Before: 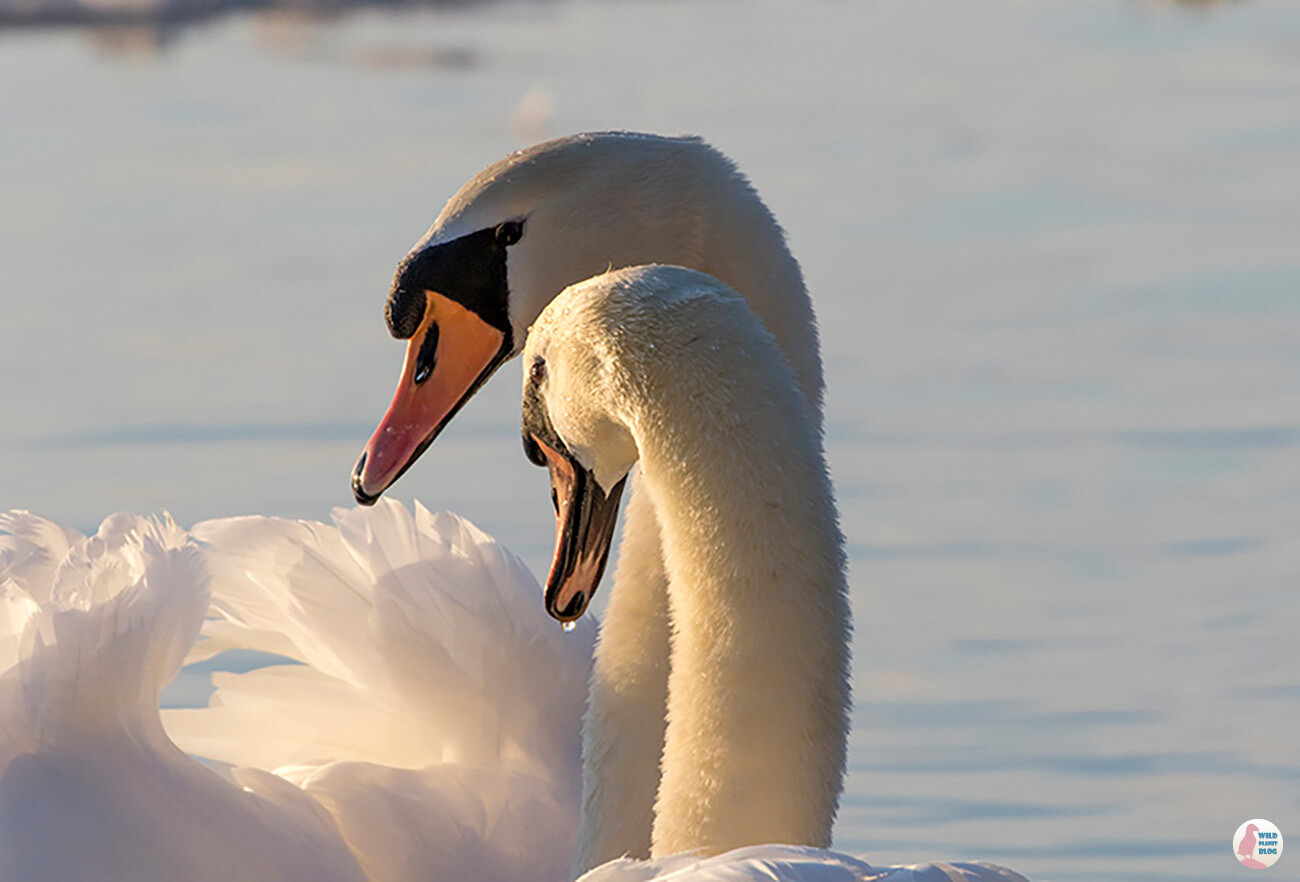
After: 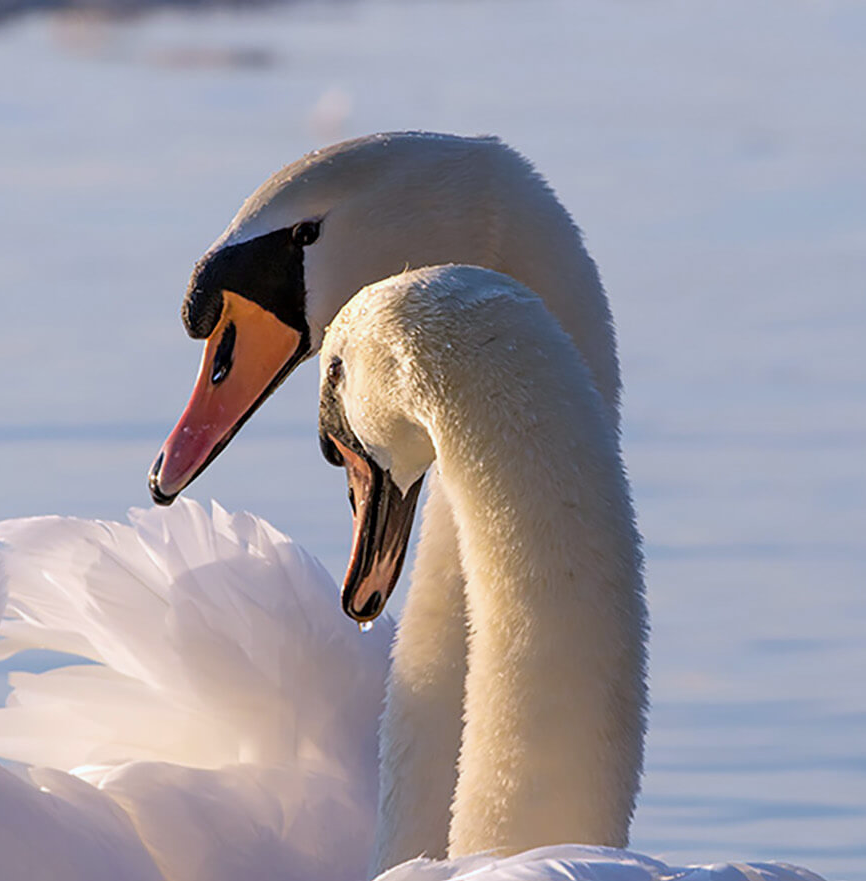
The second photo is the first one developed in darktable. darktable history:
crop and rotate: left 15.754%, right 17.579%
white balance: red 0.967, blue 1.119, emerald 0.756
